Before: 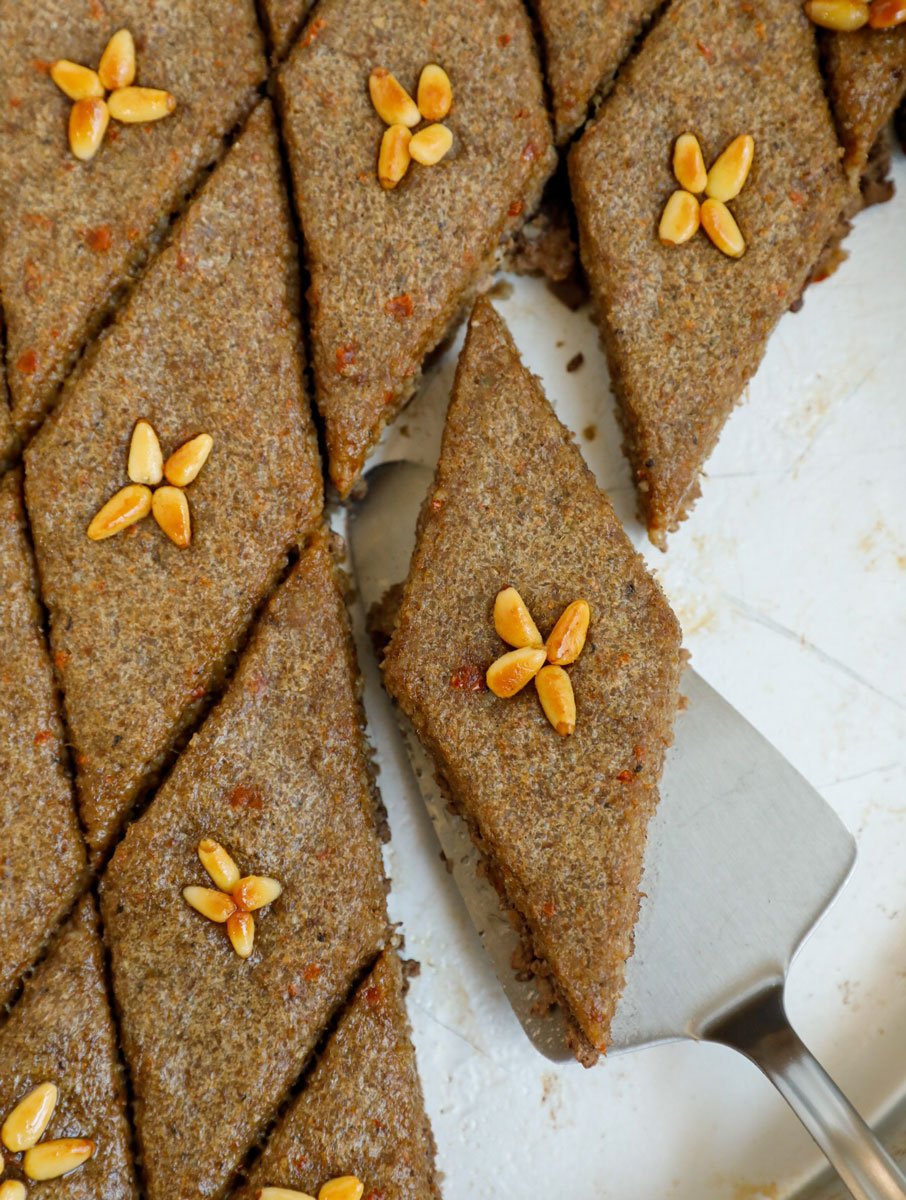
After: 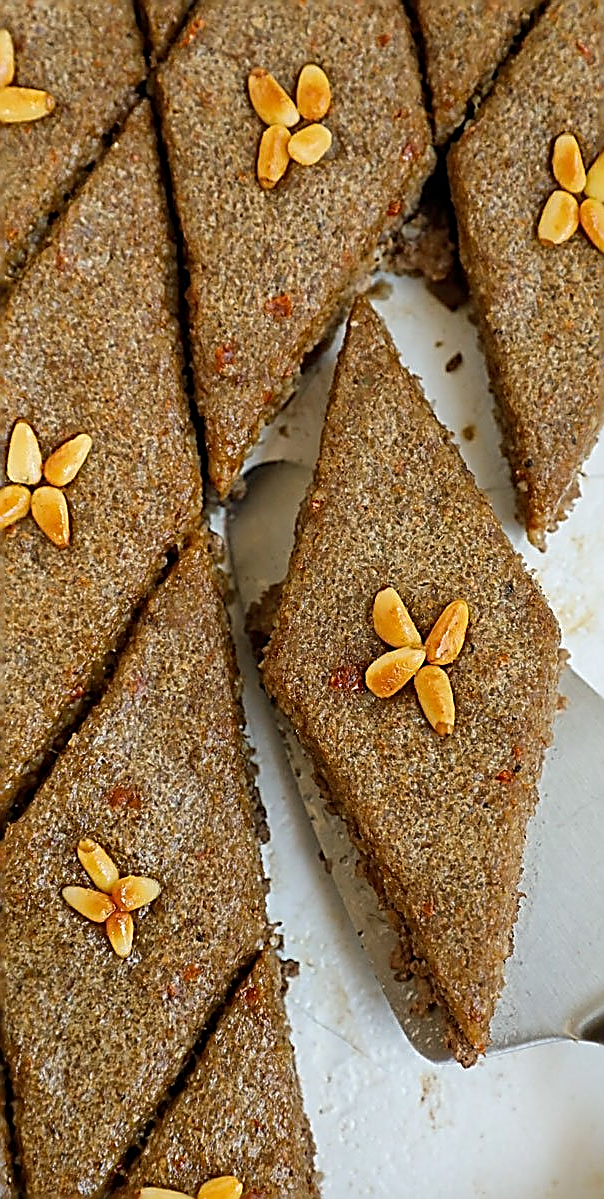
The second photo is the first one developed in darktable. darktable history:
sharpen: amount 1.853
crop and rotate: left 13.444%, right 19.885%
